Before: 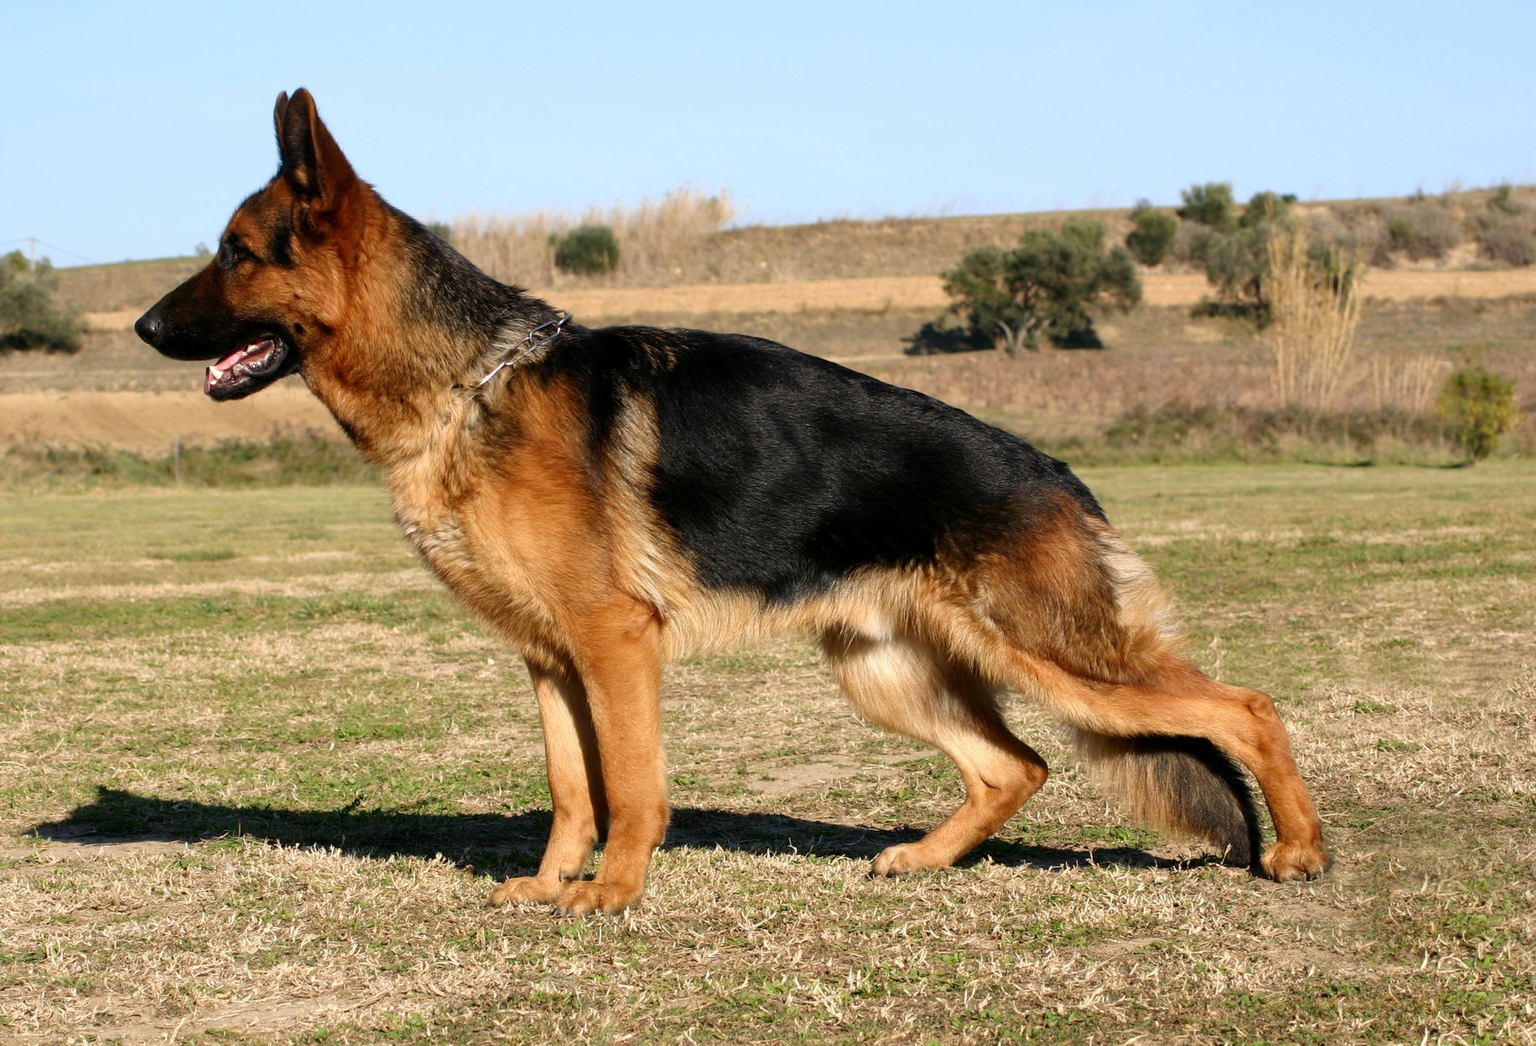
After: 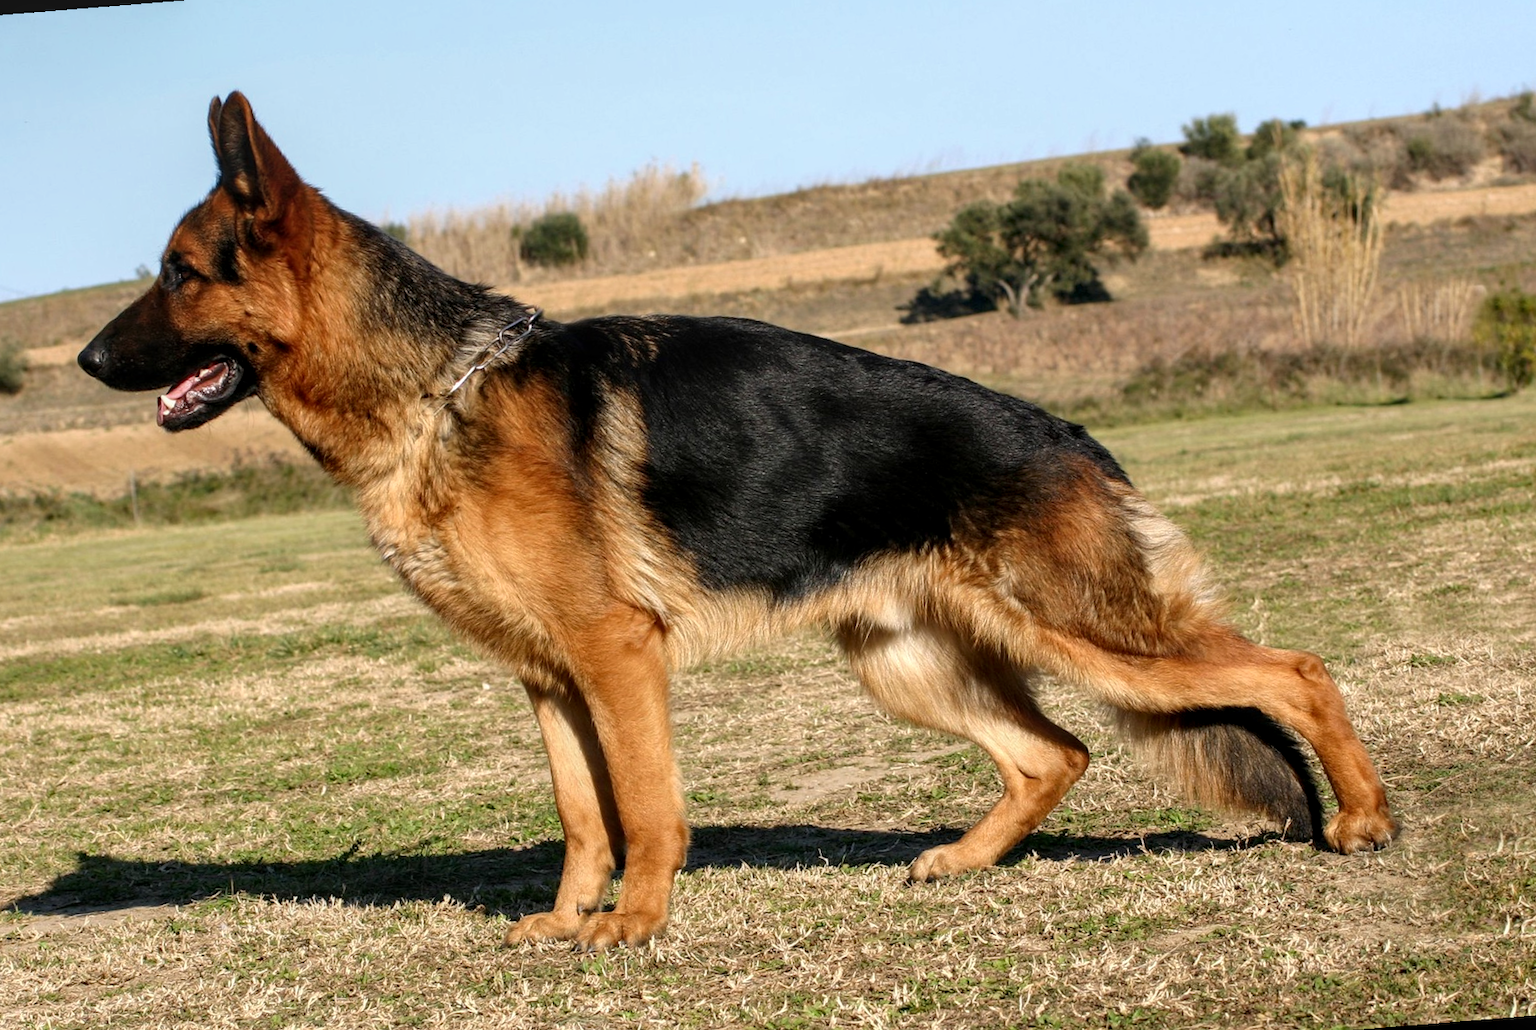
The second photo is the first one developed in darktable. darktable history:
rotate and perspective: rotation -4.57°, crop left 0.054, crop right 0.944, crop top 0.087, crop bottom 0.914
local contrast: on, module defaults
